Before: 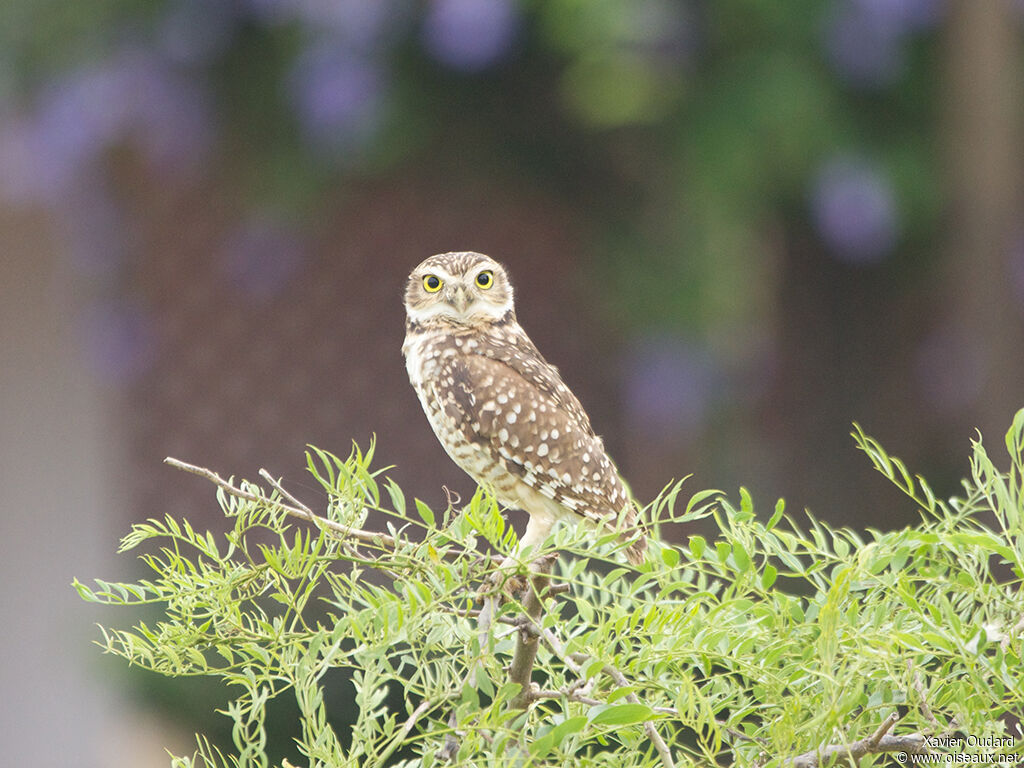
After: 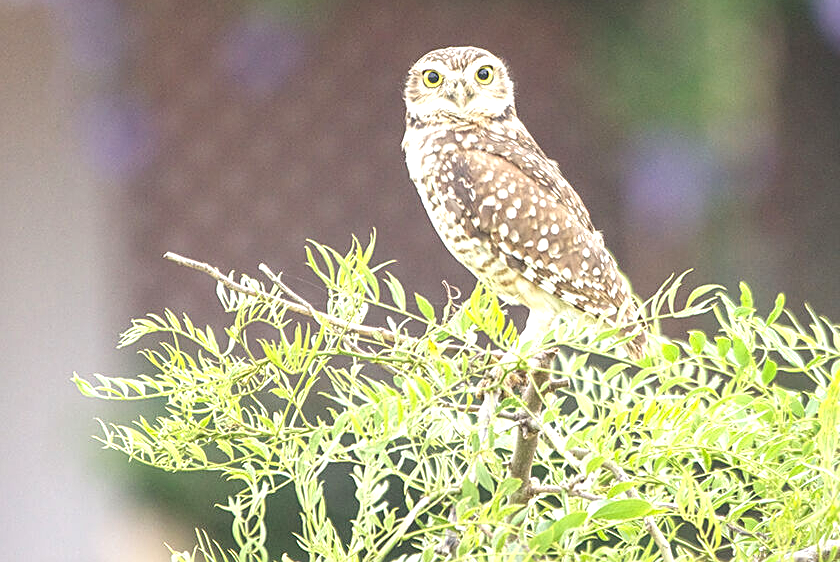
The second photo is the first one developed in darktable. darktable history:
local contrast: on, module defaults
crop: top 26.708%, right 17.943%
sharpen: on, module defaults
exposure: black level correction 0, exposure 0.703 EV, compensate highlight preservation false
